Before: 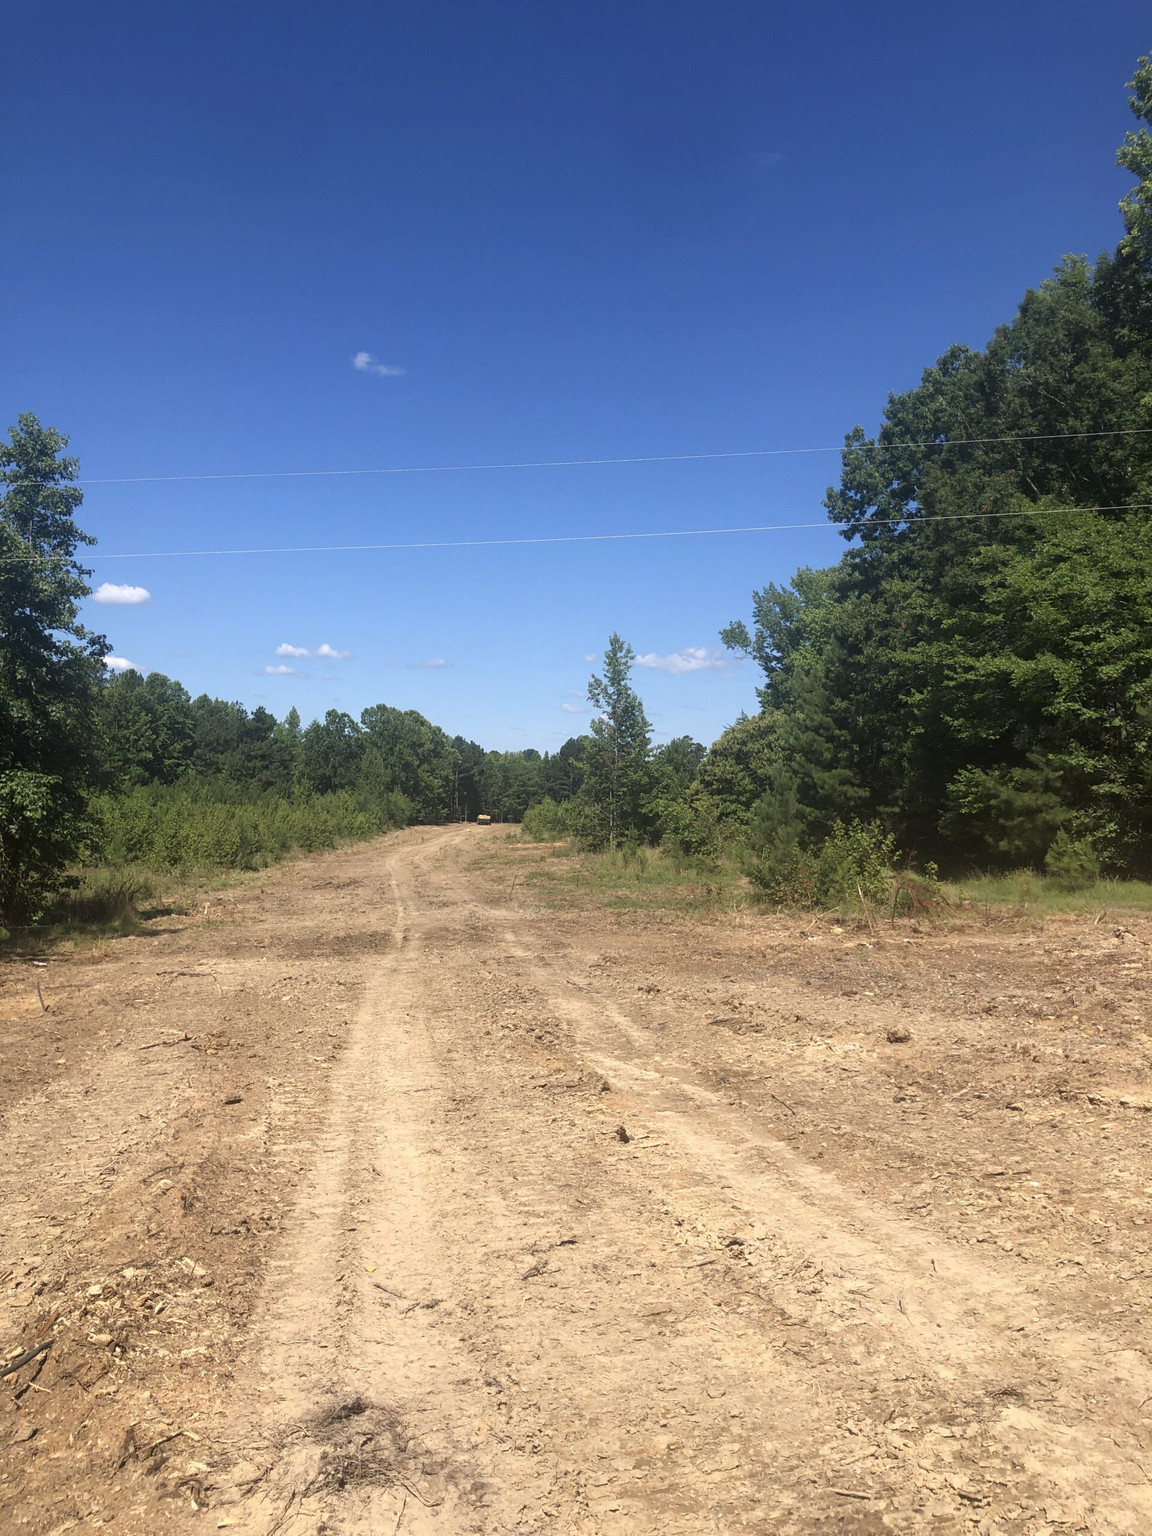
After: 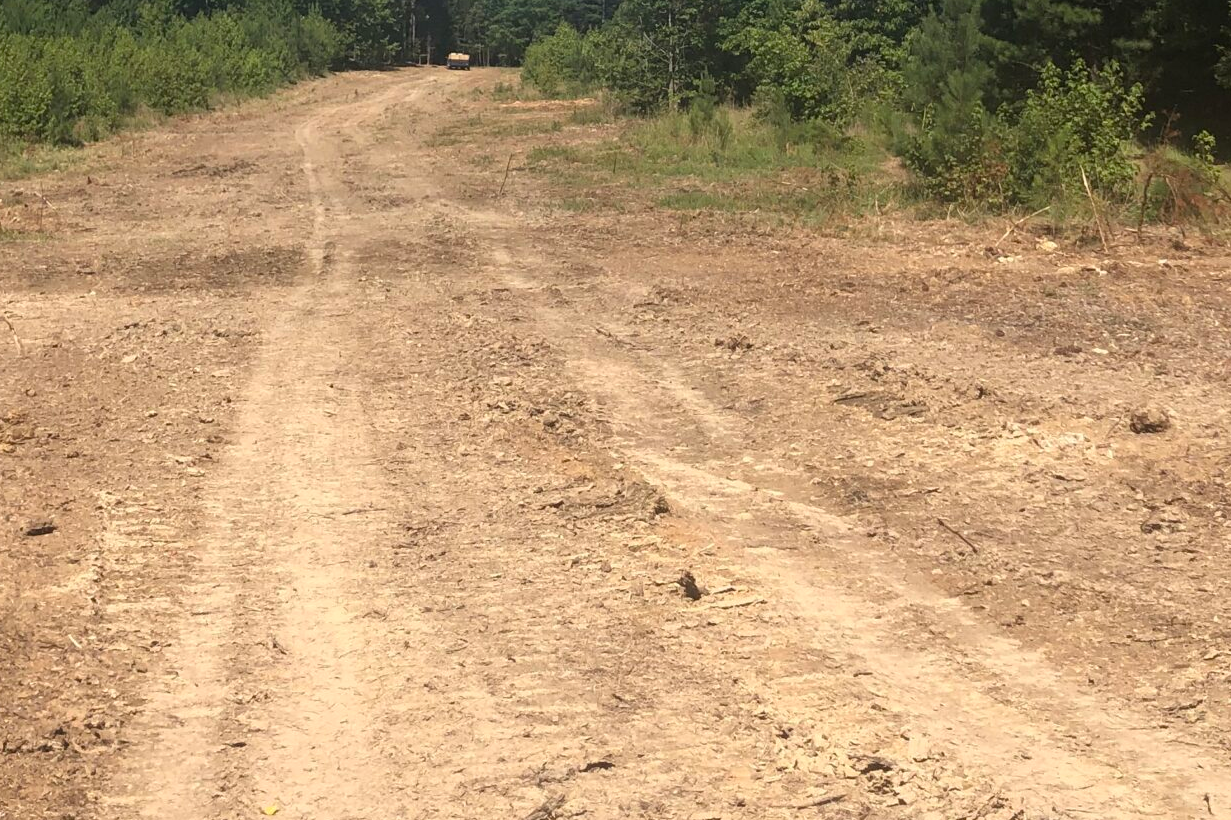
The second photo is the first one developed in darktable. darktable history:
crop: left 18.176%, top 51.004%, right 17.676%, bottom 16.942%
color balance rgb: perceptual saturation grading › global saturation 0.775%
